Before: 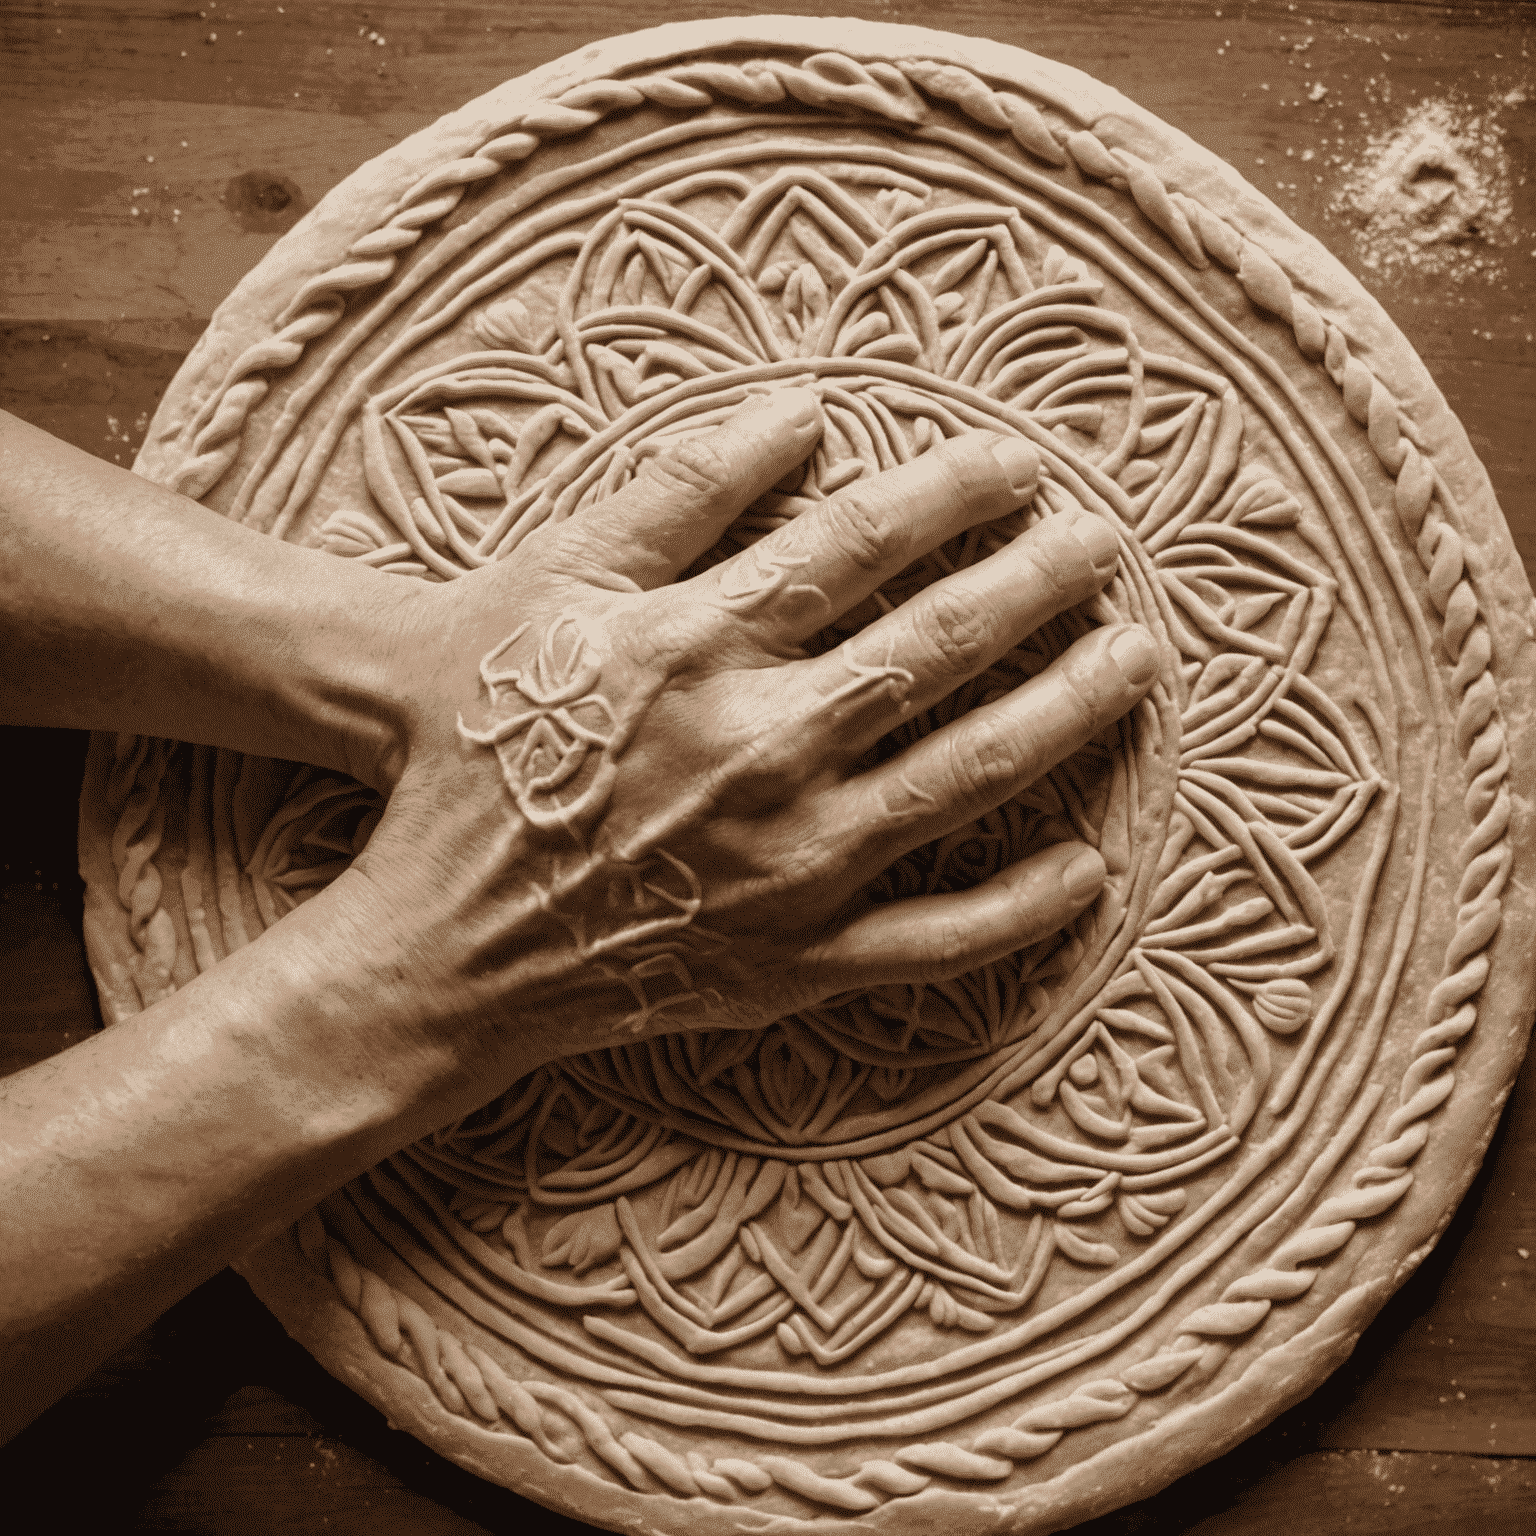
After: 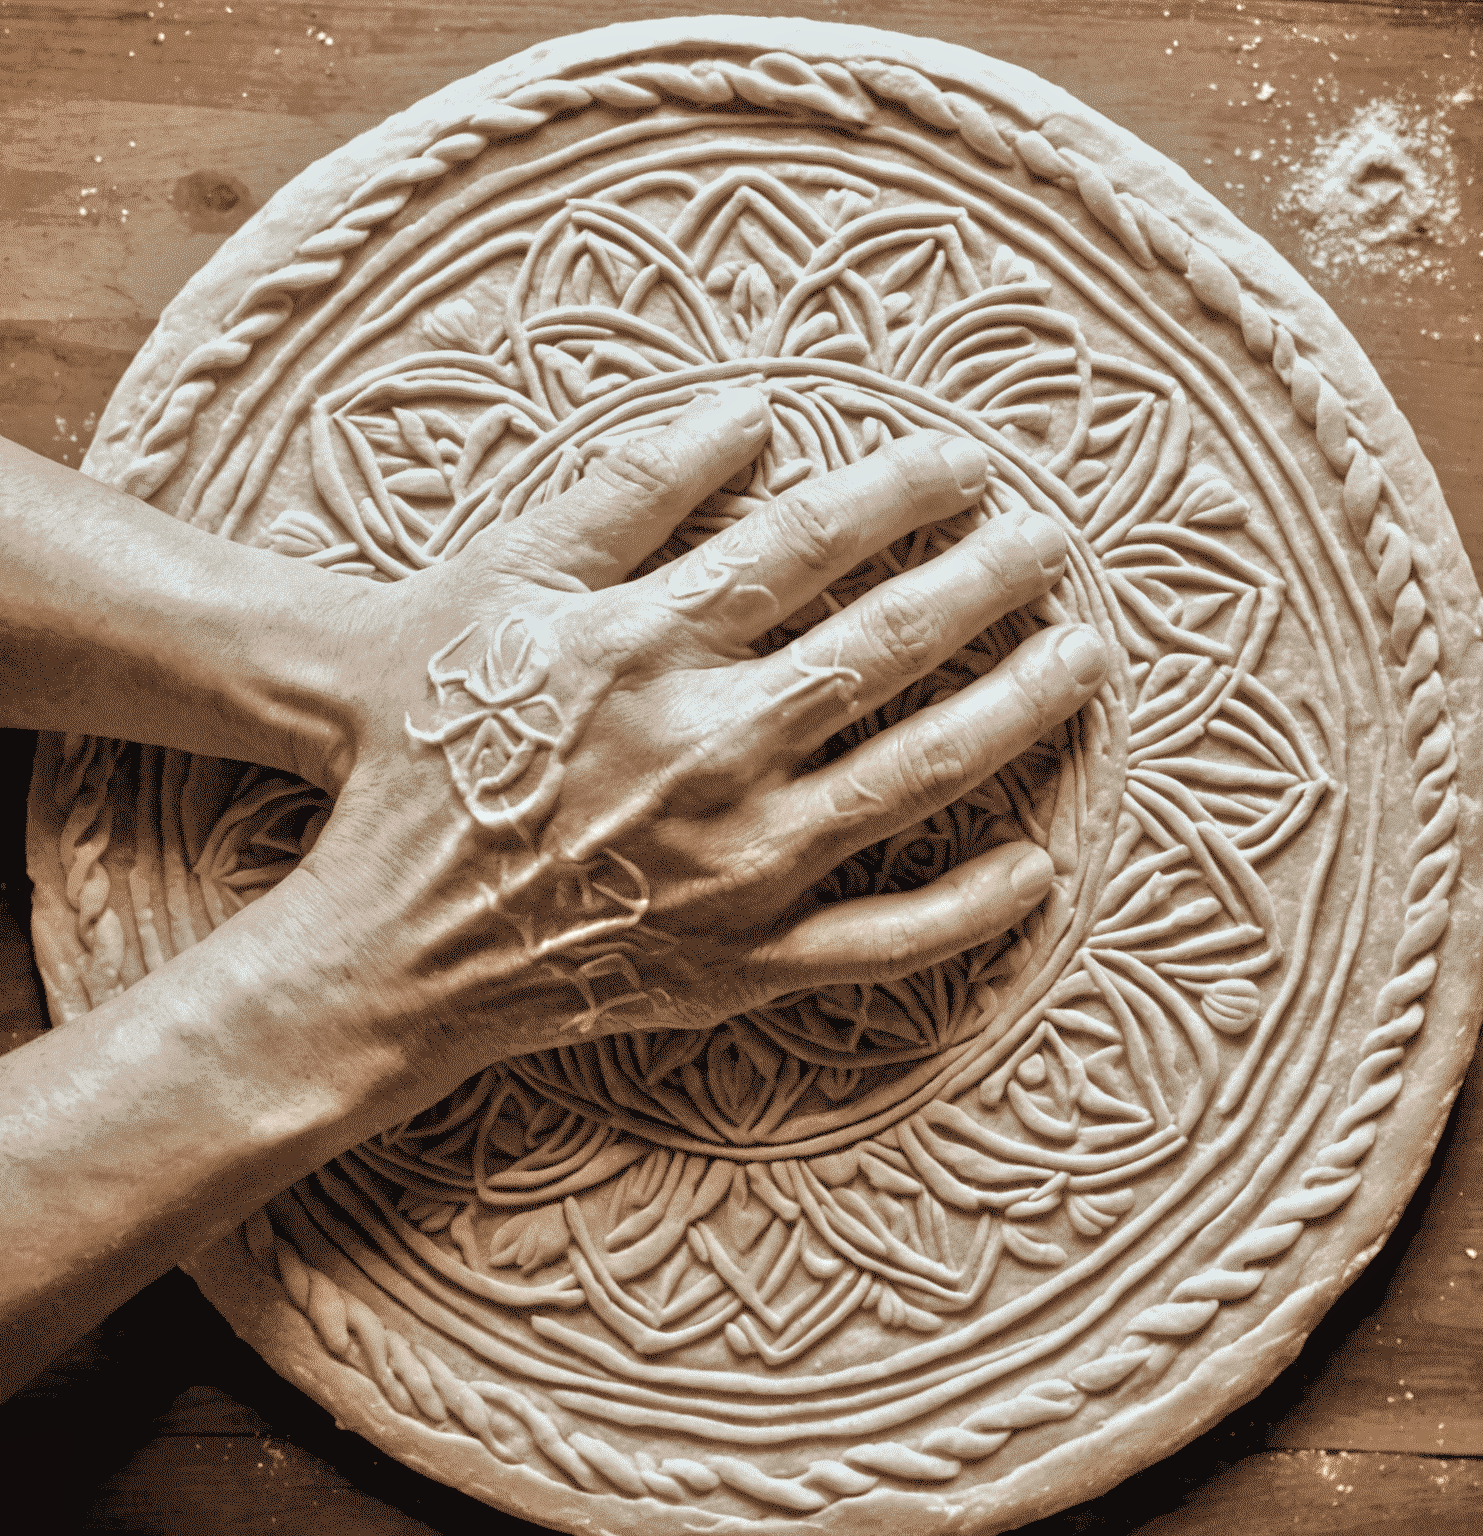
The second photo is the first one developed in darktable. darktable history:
color calibration: illuminant F (fluorescent), F source F9 (Cool White Deluxe 4150 K) – high CRI, x 0.374, y 0.373, temperature 4160.47 K
crop and rotate: left 3.413%
tone equalizer: -7 EV 0.159 EV, -6 EV 0.586 EV, -5 EV 1.14 EV, -4 EV 1.35 EV, -3 EV 1.13 EV, -2 EV 0.6 EV, -1 EV 0.16 EV, mask exposure compensation -0.499 EV
exposure: exposure 0.125 EV, compensate highlight preservation false
